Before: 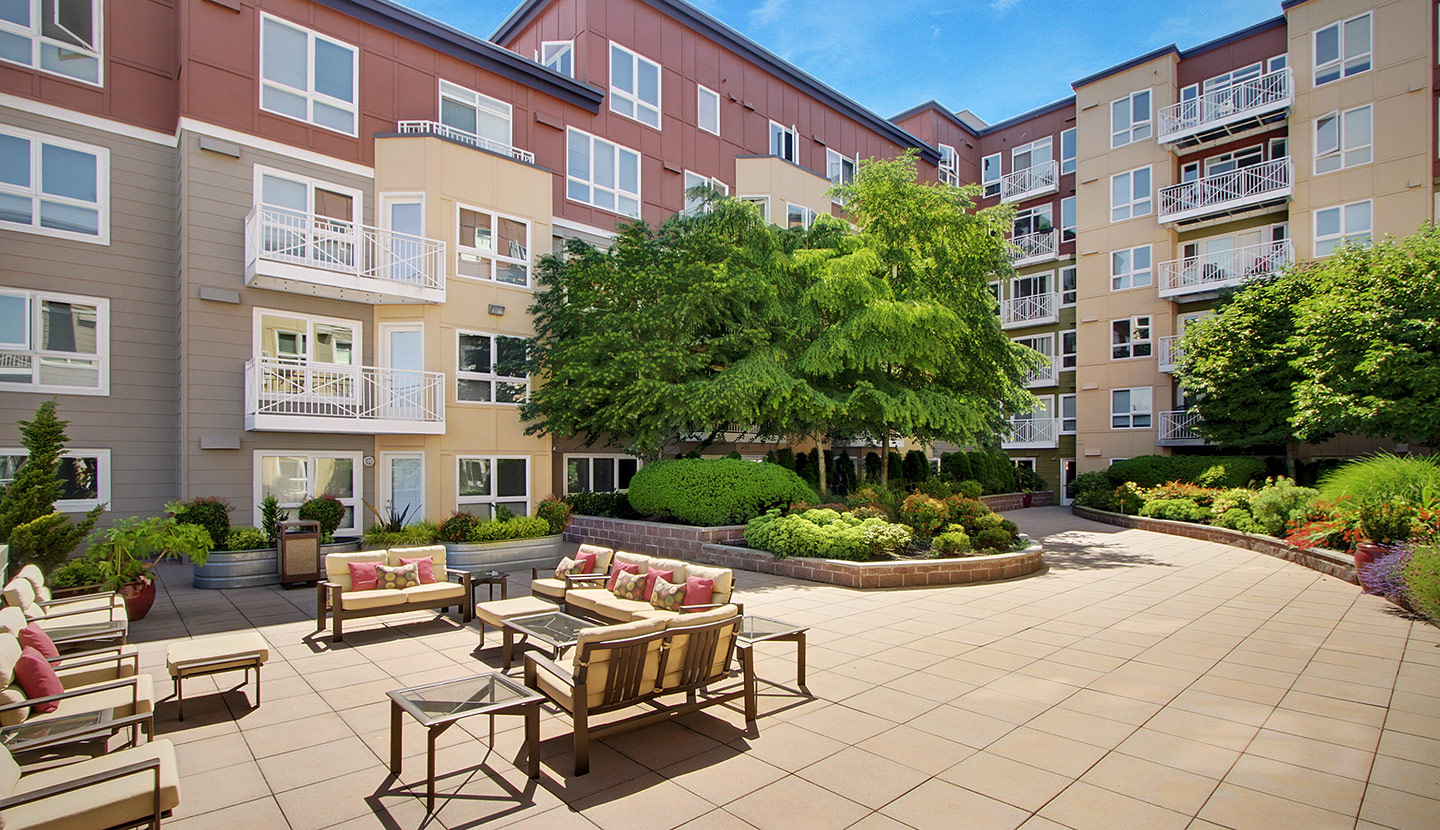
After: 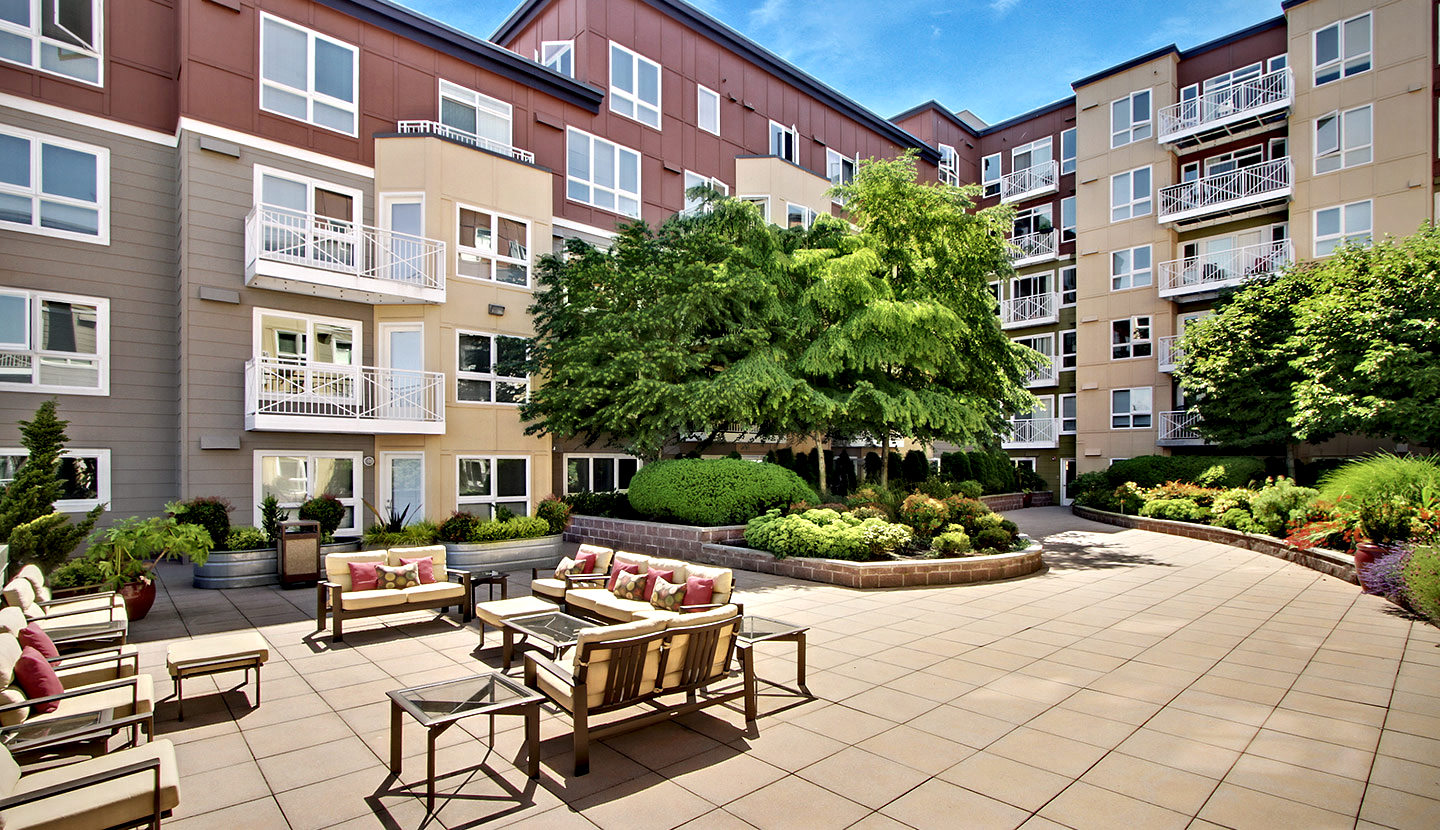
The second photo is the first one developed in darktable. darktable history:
contrast equalizer: octaves 7, y [[0.511, 0.558, 0.631, 0.632, 0.559, 0.512], [0.5 ×6], [0.507, 0.559, 0.627, 0.644, 0.647, 0.647], [0 ×6], [0 ×6]]
